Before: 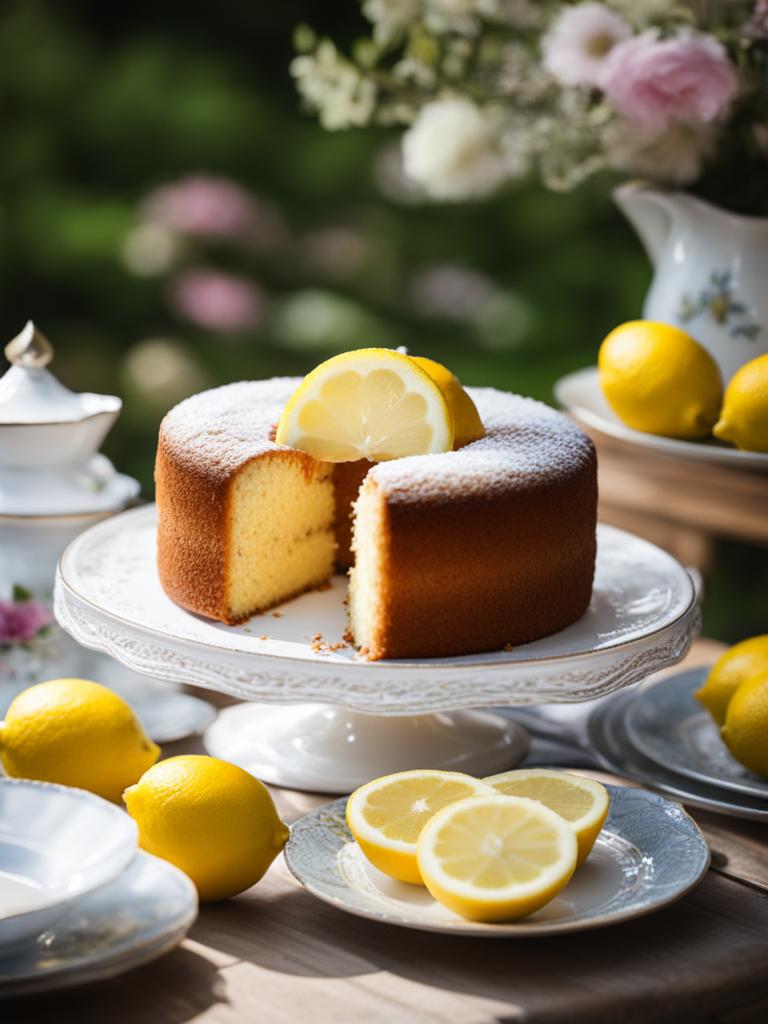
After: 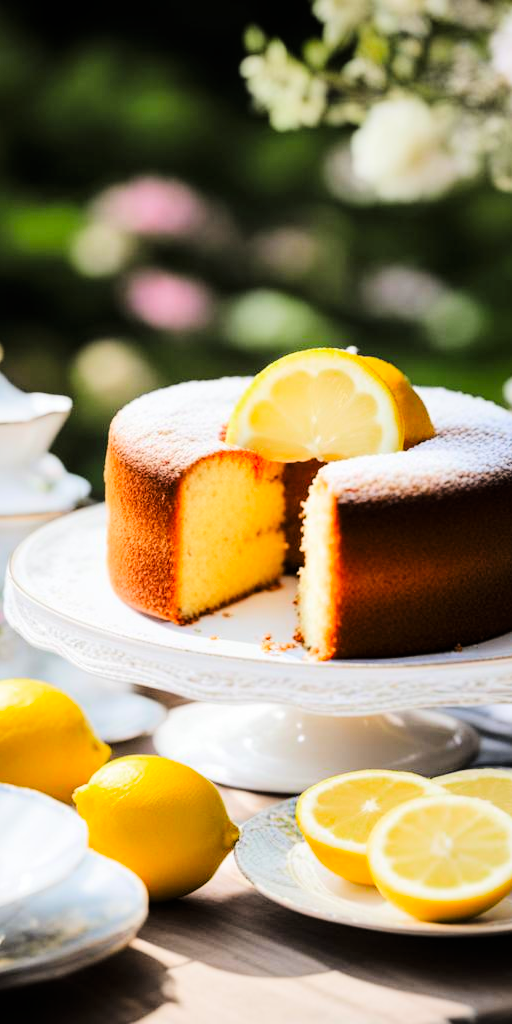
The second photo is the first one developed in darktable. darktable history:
tone curve: curves: ch0 [(0, 0) (0.004, 0) (0.133, 0.071) (0.341, 0.453) (0.839, 0.922) (1, 1)], color space Lab, linked channels, preserve colors none
contrast brightness saturation: contrast 0.05
vibrance: vibrance 75%
crop and rotate: left 6.617%, right 26.717%
